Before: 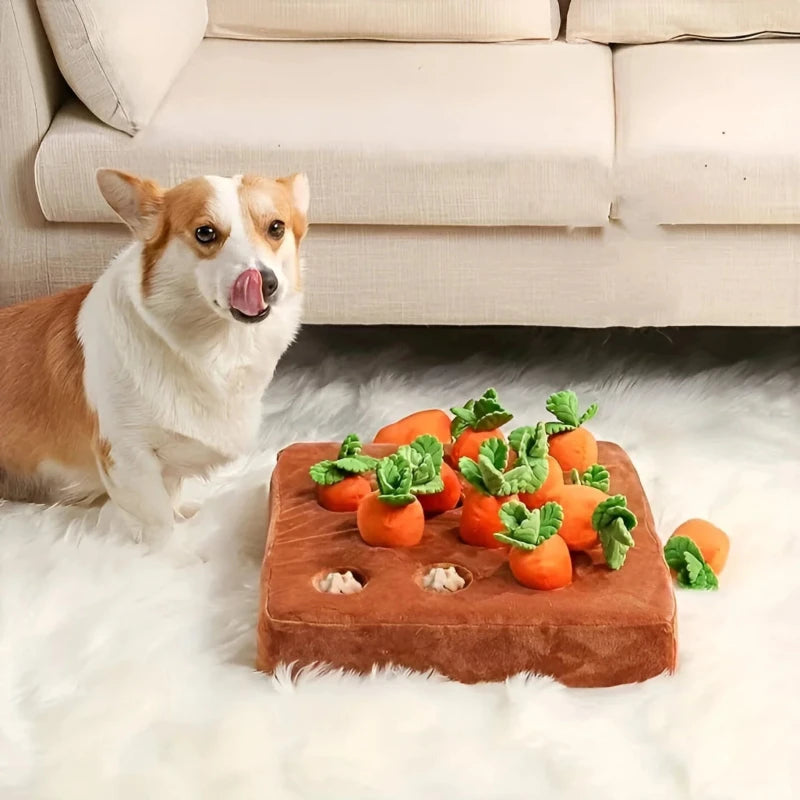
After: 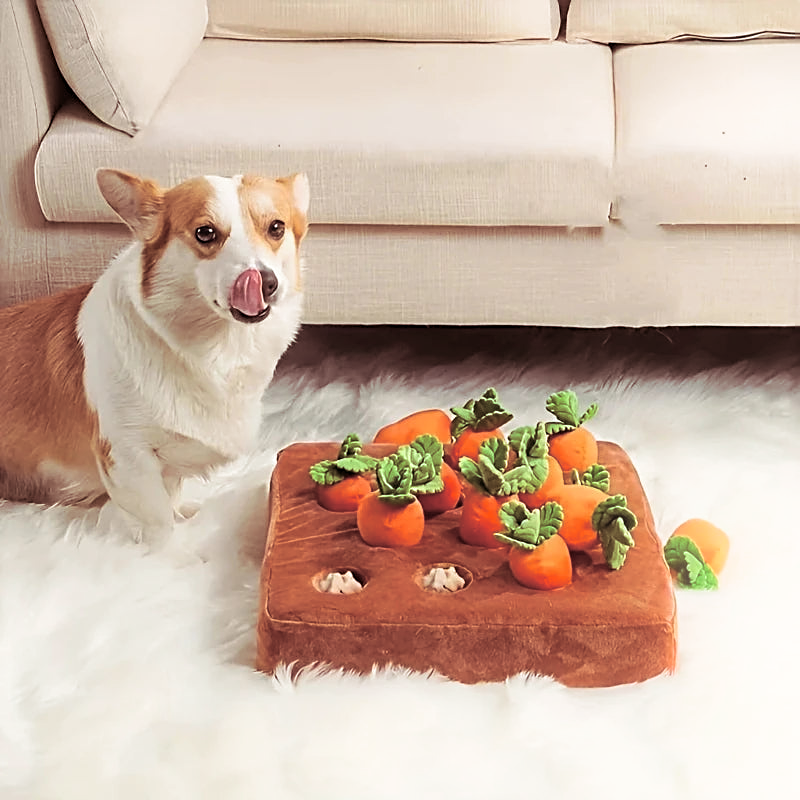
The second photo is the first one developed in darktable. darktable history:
sharpen: on, module defaults
split-toning: shadows › saturation 0.41, highlights › saturation 0, compress 33.55%
bloom: size 9%, threshold 100%, strength 7%
